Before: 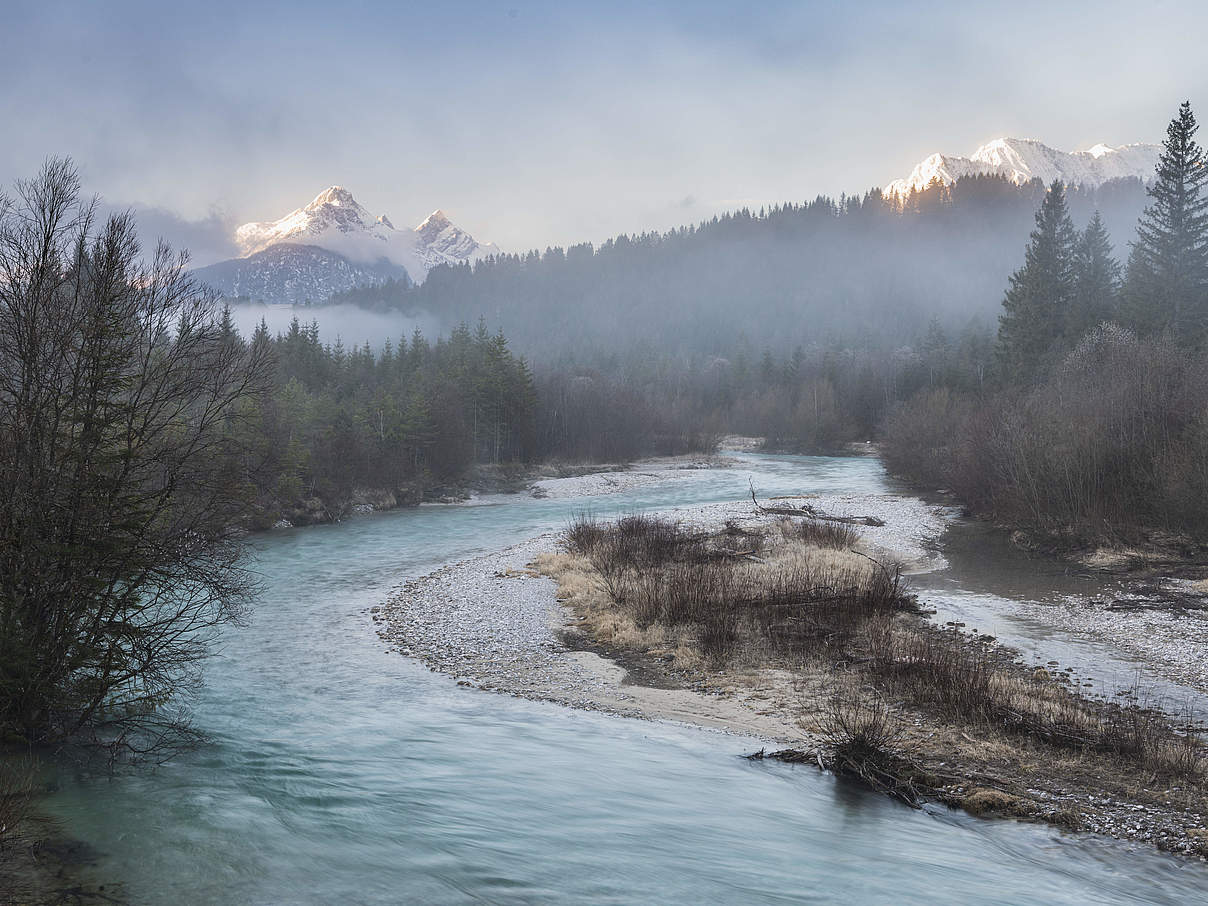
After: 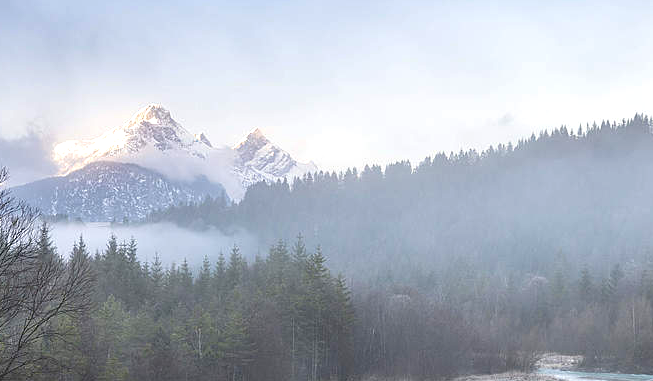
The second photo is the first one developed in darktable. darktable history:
crop: left 15.082%, top 9.051%, right 30.789%, bottom 48.838%
exposure: exposure 0.606 EV, compensate highlight preservation false
